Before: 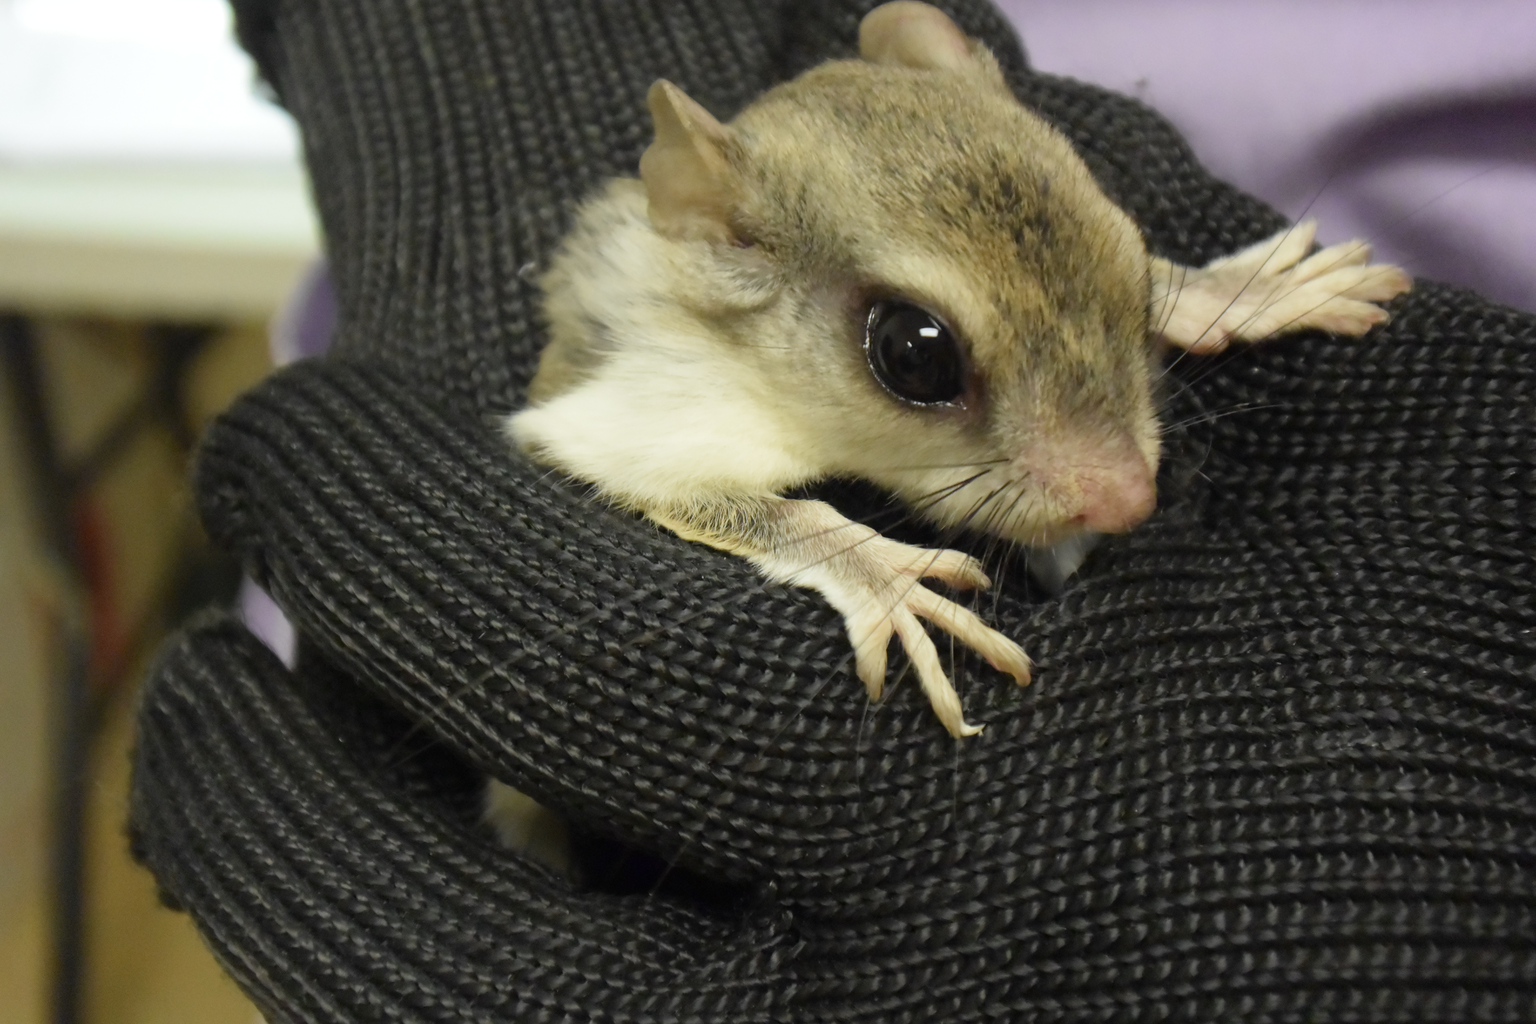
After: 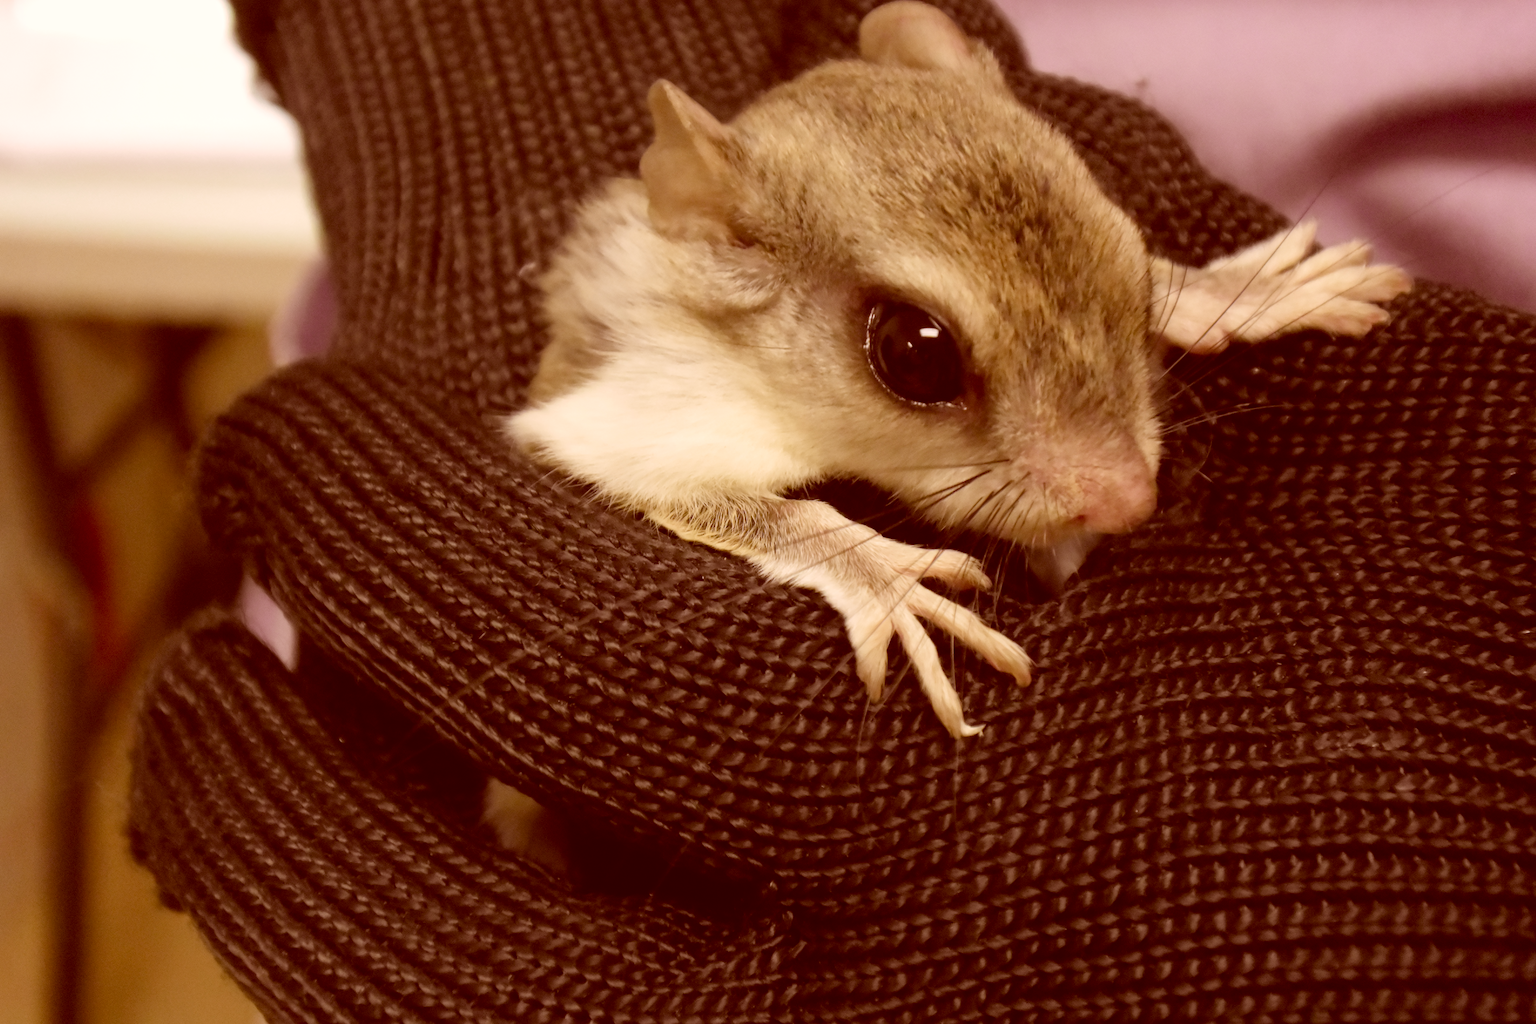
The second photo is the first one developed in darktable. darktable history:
local contrast: highlights 100%, shadows 100%, detail 120%, midtone range 0.2
color correction: highlights a* 9.03, highlights b* 8.71, shadows a* 40, shadows b* 40, saturation 0.8
